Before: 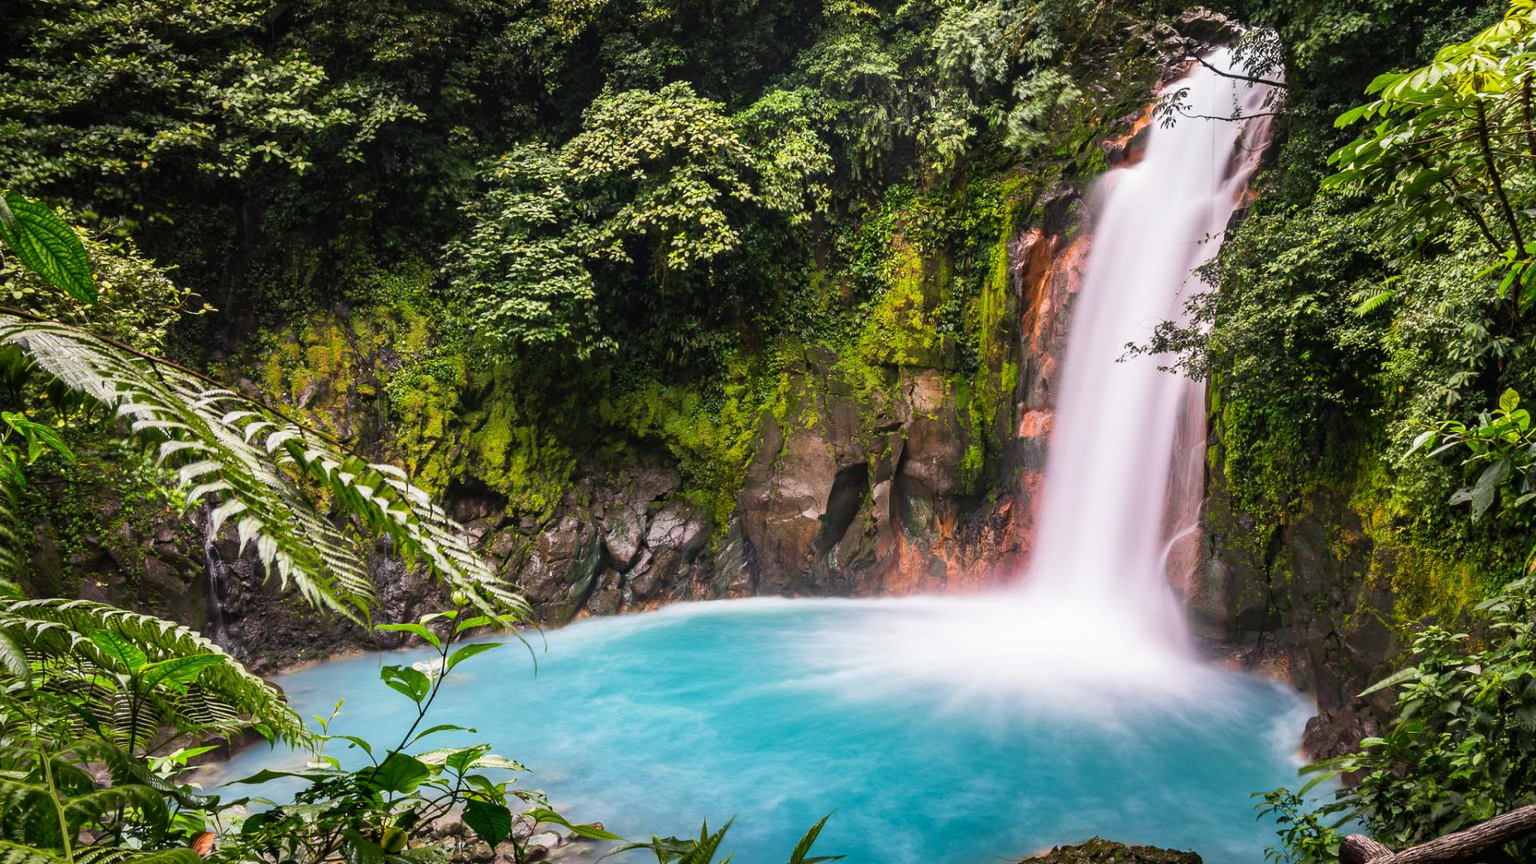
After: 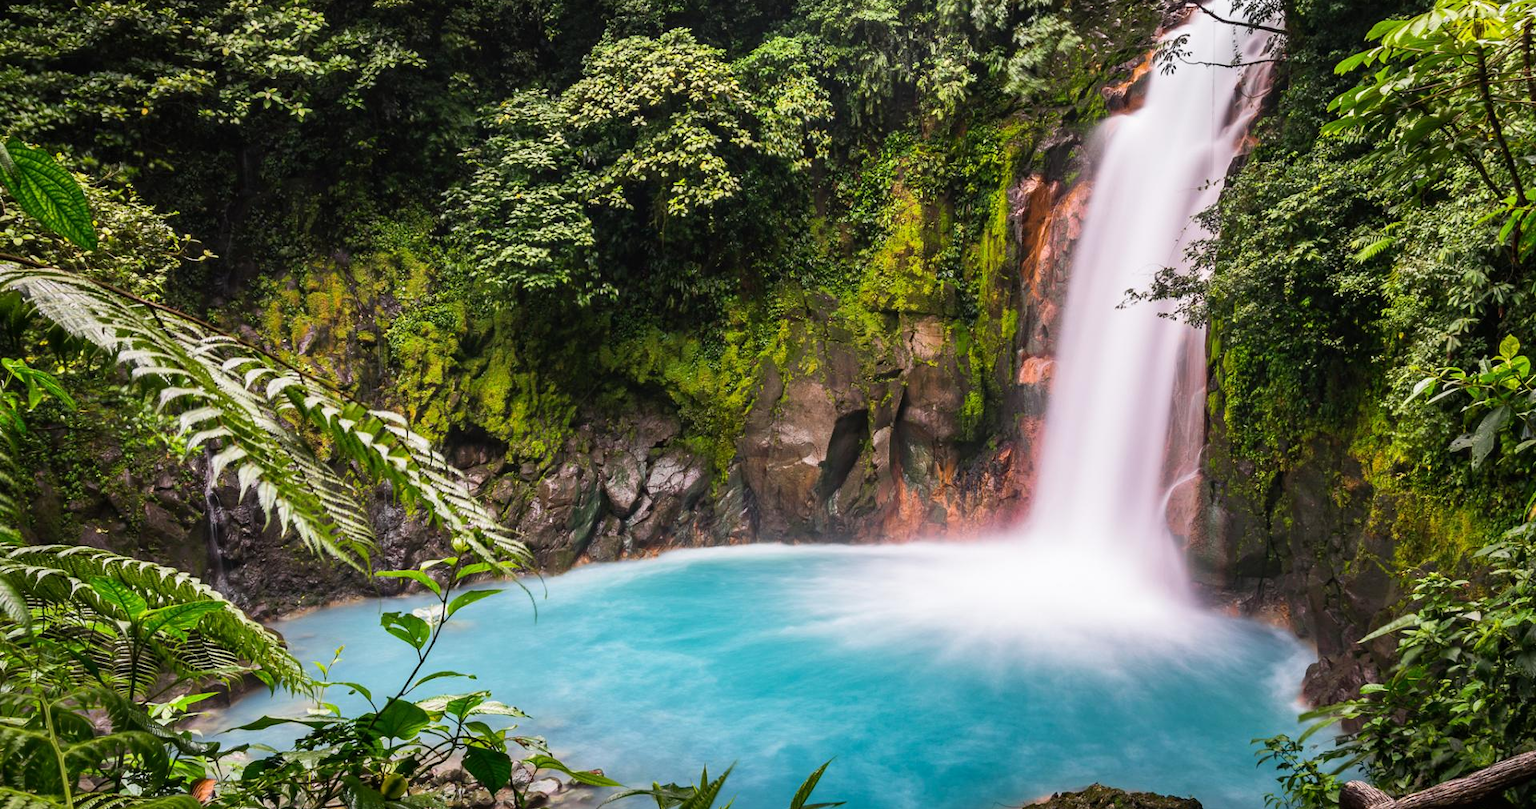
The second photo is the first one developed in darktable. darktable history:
crop and rotate: top 6.231%
